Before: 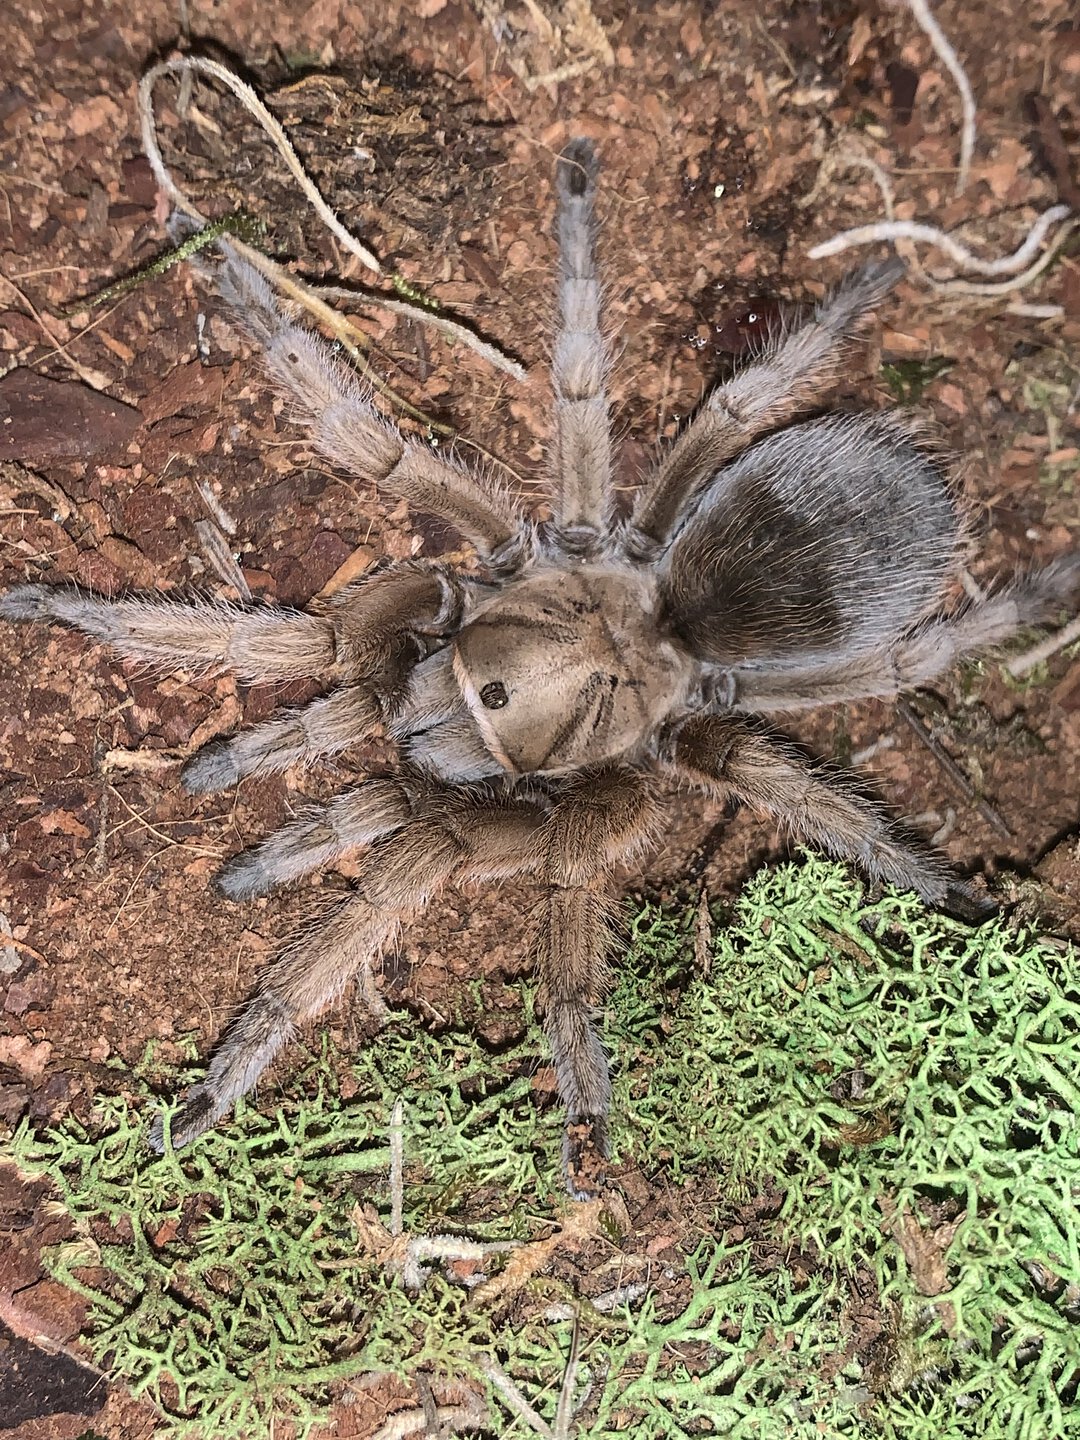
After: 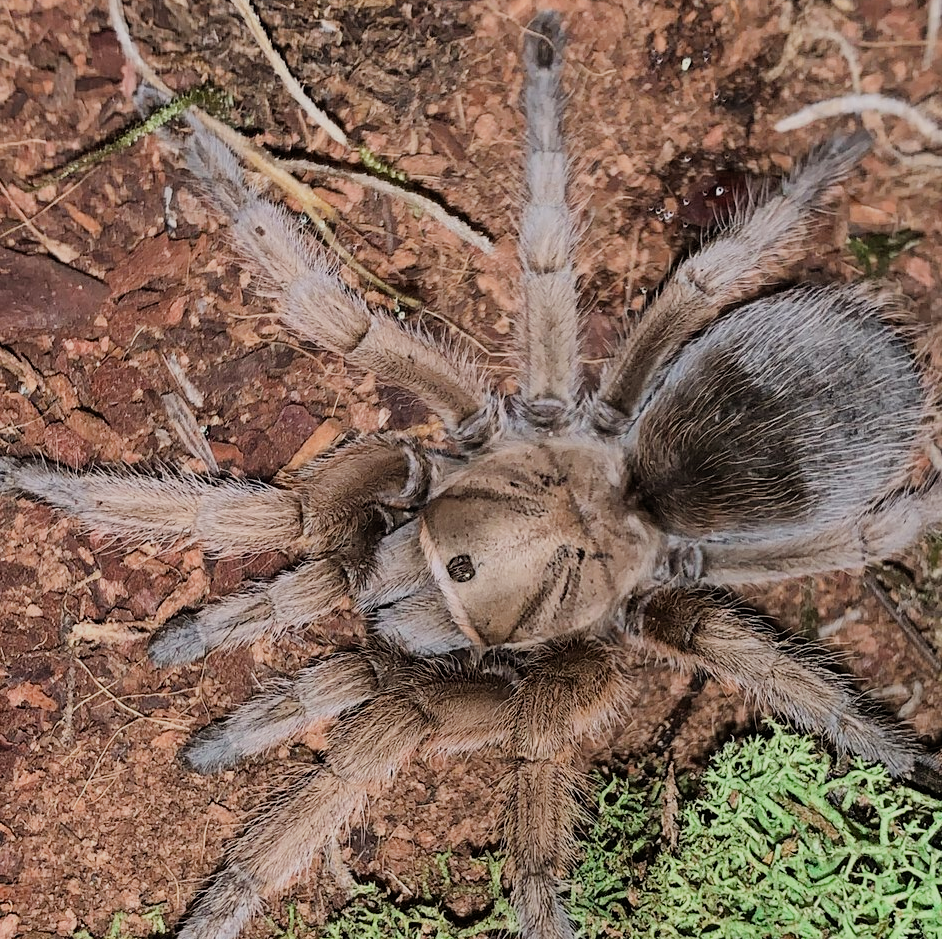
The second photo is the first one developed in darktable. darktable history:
filmic rgb: black relative exposure -7.65 EV, white relative exposure 4.56 EV, threshold 2.95 EV, hardness 3.61, enable highlight reconstruction true
crop: left 3.142%, top 8.846%, right 9.635%, bottom 25.895%
